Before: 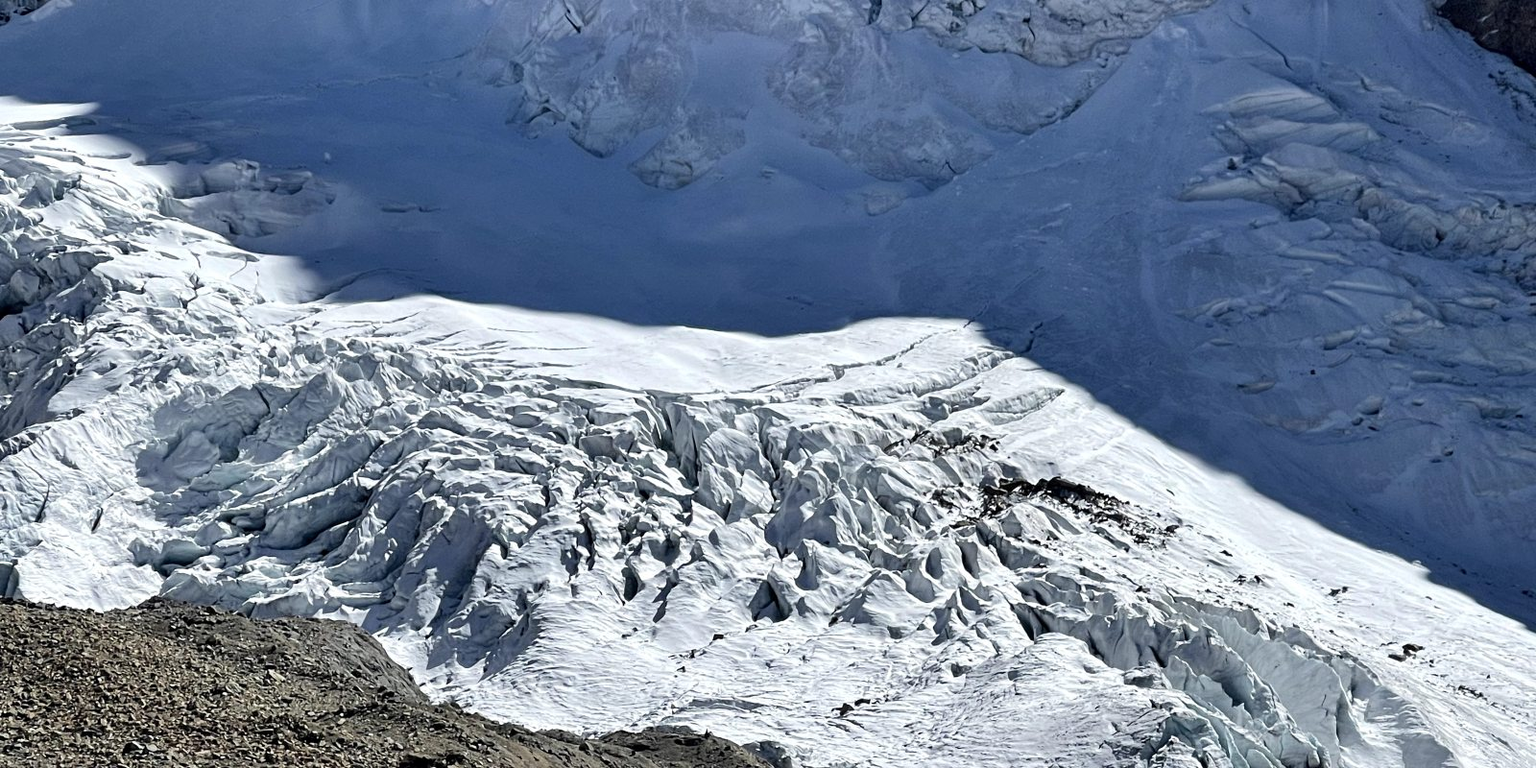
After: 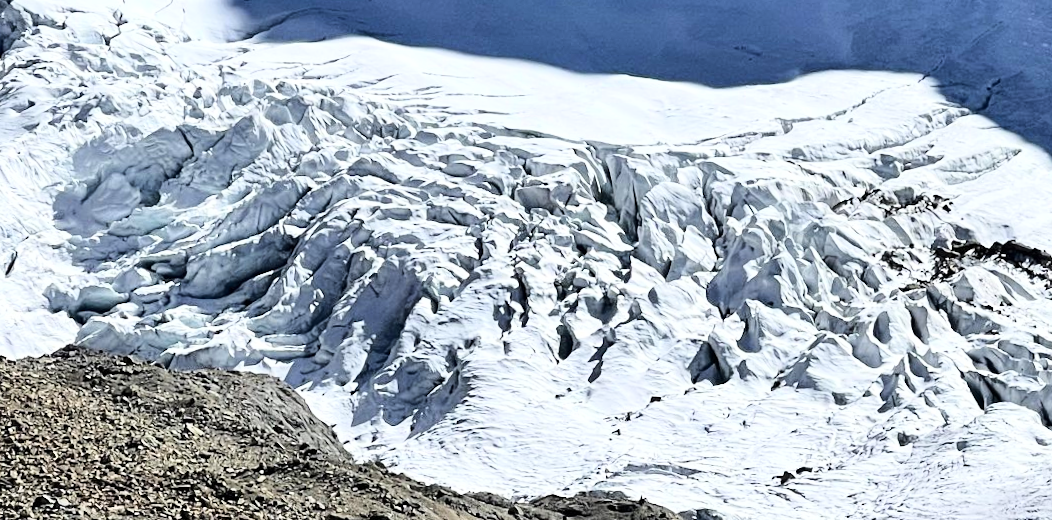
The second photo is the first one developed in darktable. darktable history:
crop and rotate: angle -1.23°, left 3.597%, top 32.181%, right 27.842%
color correction: highlights b* 0.02
base curve: curves: ch0 [(0, 0) (0.028, 0.03) (0.121, 0.232) (0.46, 0.748) (0.859, 0.968) (1, 1)]
